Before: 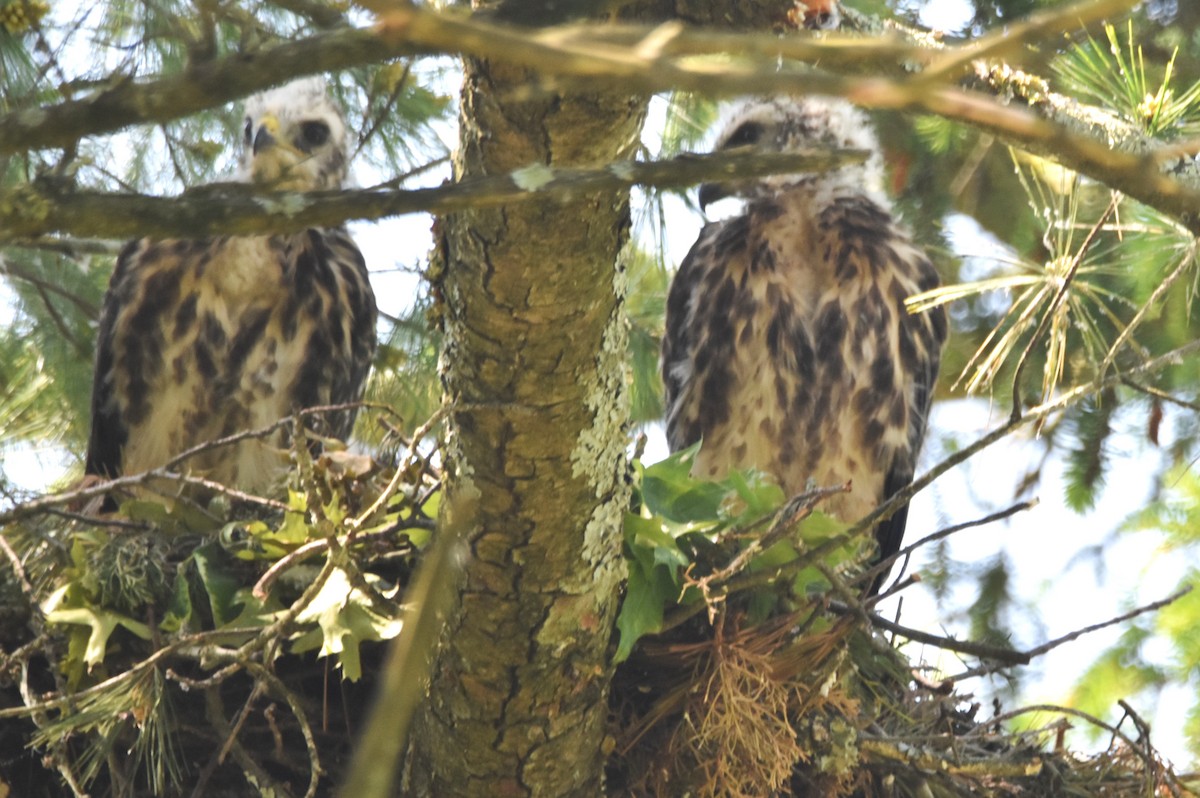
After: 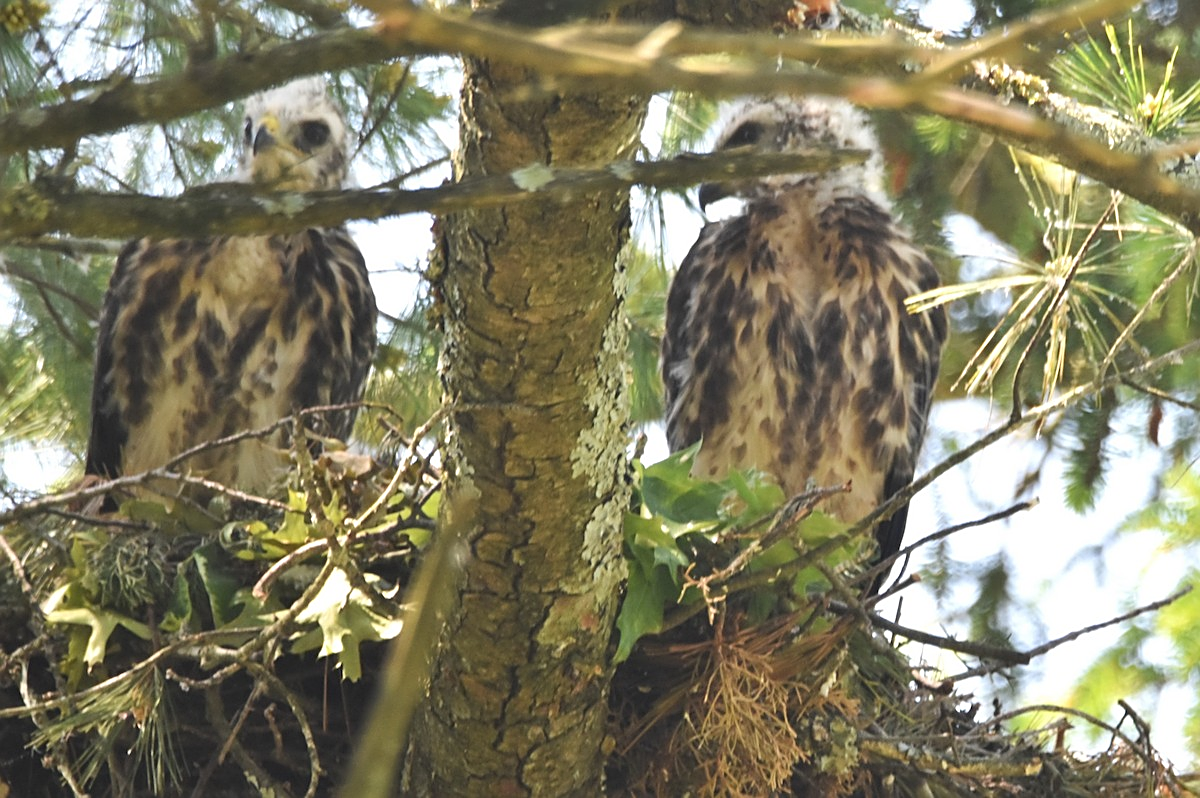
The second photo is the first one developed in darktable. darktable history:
color correction: highlights b* 0.041
sharpen: on, module defaults
